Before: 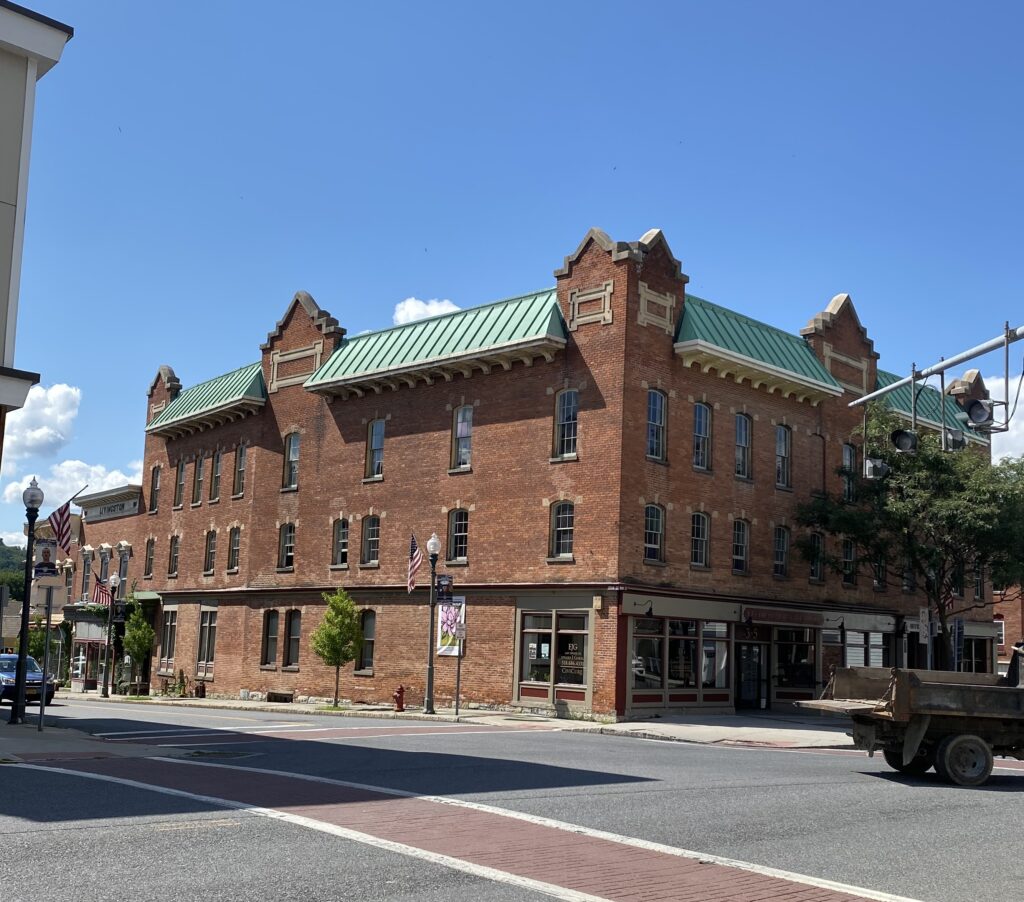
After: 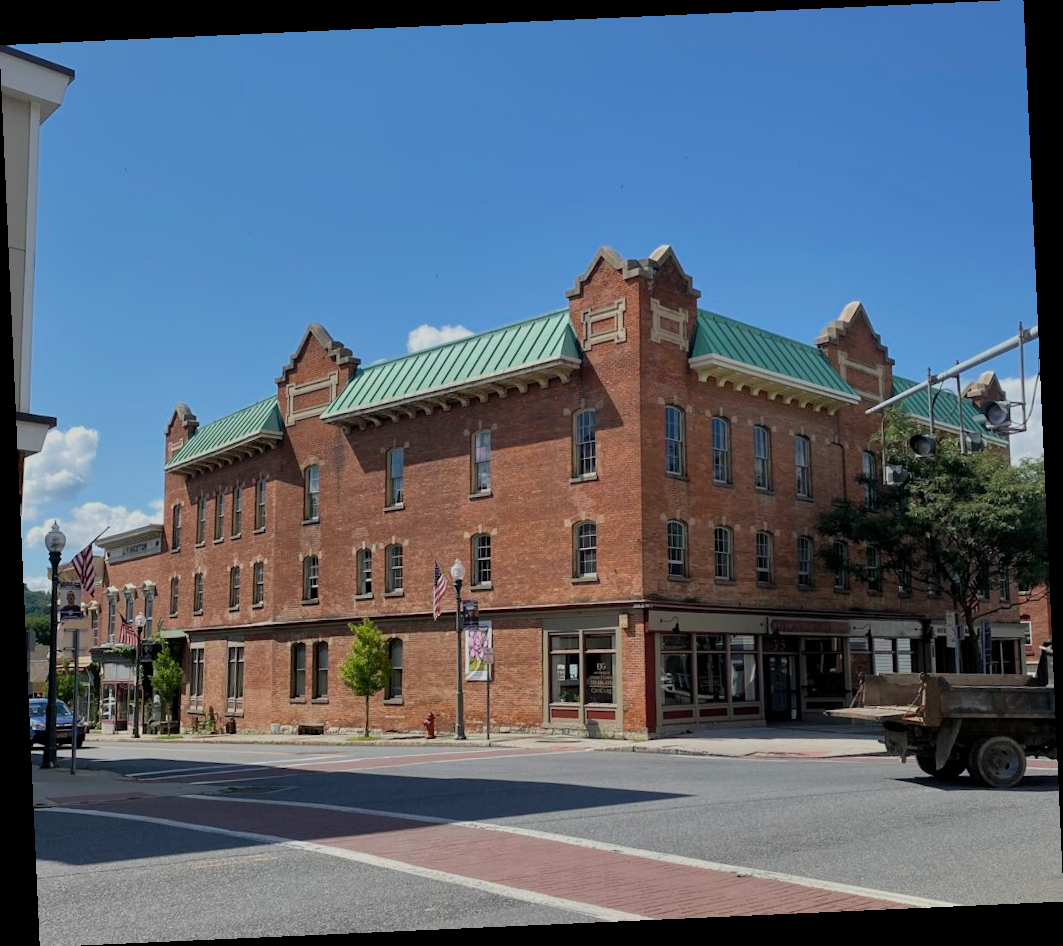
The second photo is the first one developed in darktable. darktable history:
filmic rgb: middle gray luminance 18.42%, black relative exposure -10.5 EV, white relative exposure 3.4 EV, threshold 6 EV, target black luminance 0%, hardness 6.03, latitude 99%, contrast 0.847, shadows ↔ highlights balance 0.505%, add noise in highlights 0, preserve chrominance max RGB, color science v3 (2019), use custom middle-gray values true, iterations of high-quality reconstruction 0, contrast in highlights soft, enable highlight reconstruction true
rotate and perspective: rotation -2.56°, automatic cropping off
